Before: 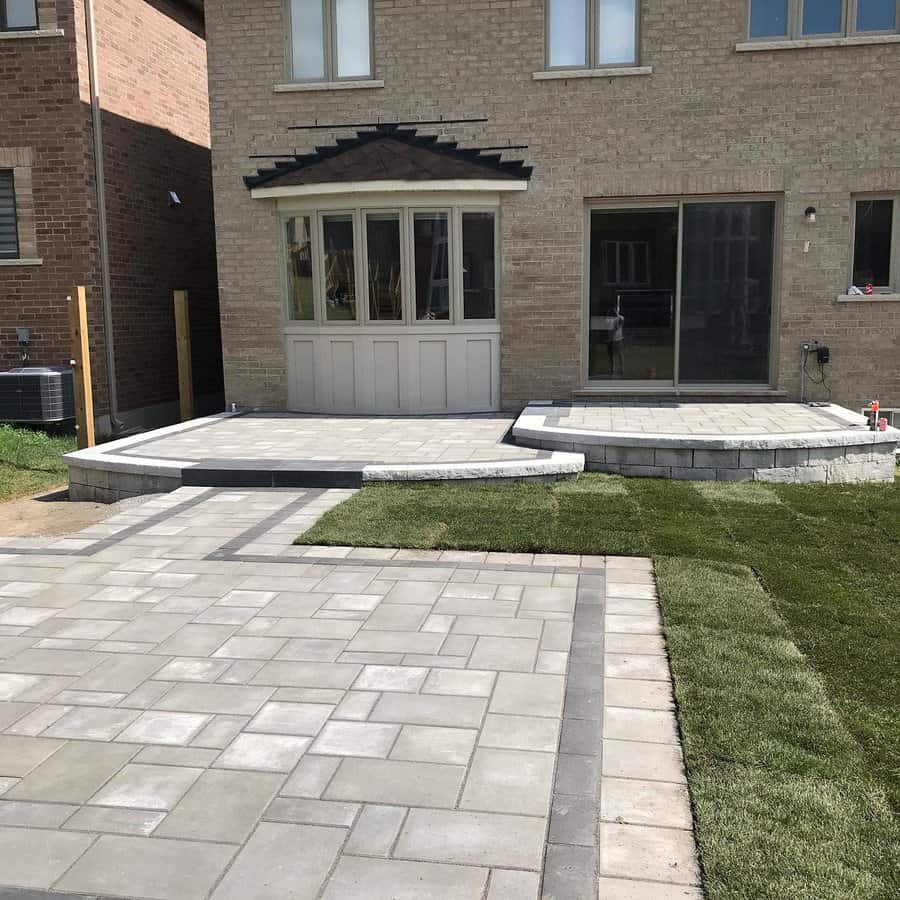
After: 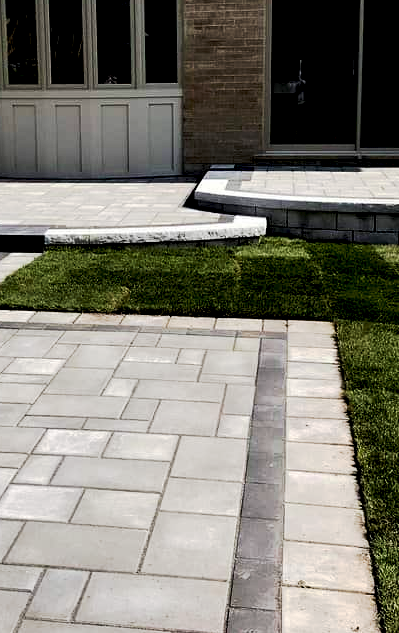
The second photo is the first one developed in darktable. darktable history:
exposure: black level correction 0.056, compensate highlight preservation false
tone curve: curves: ch0 [(0, 0) (0.003, 0.006) (0.011, 0.011) (0.025, 0.02) (0.044, 0.032) (0.069, 0.035) (0.1, 0.046) (0.136, 0.063) (0.177, 0.089) (0.224, 0.12) (0.277, 0.16) (0.335, 0.206) (0.399, 0.268) (0.468, 0.359) (0.543, 0.466) (0.623, 0.582) (0.709, 0.722) (0.801, 0.808) (0.898, 0.886) (1, 1)], preserve colors none
white balance: emerald 1
crop: left 35.432%, top 26.233%, right 20.145%, bottom 3.432%
